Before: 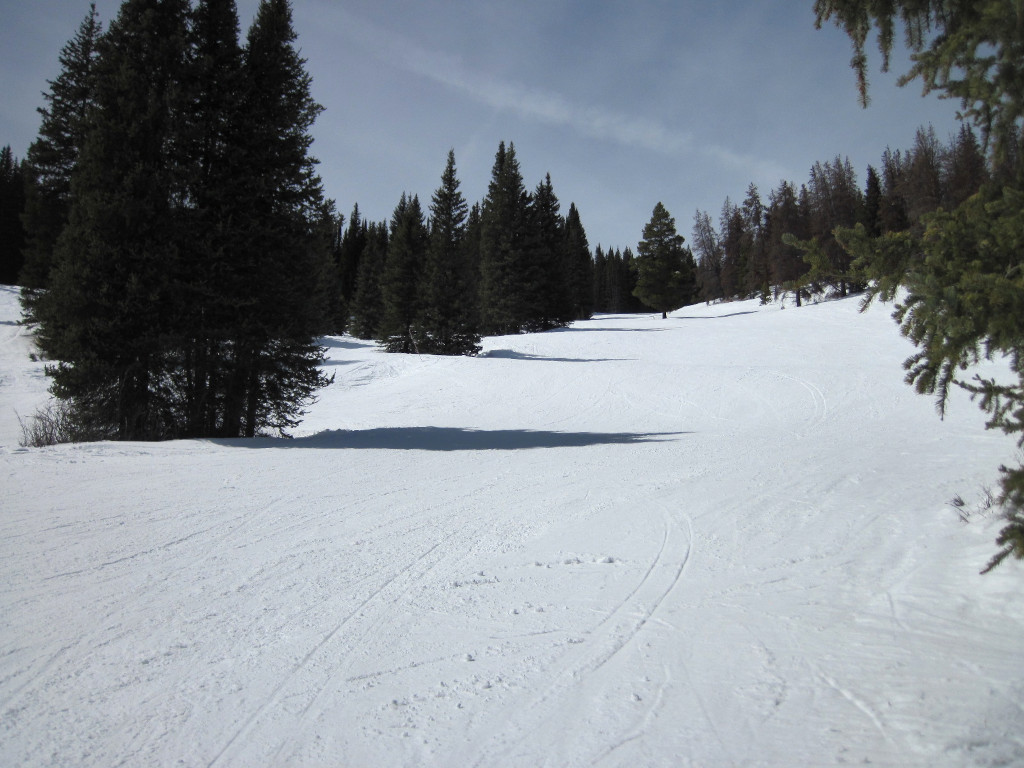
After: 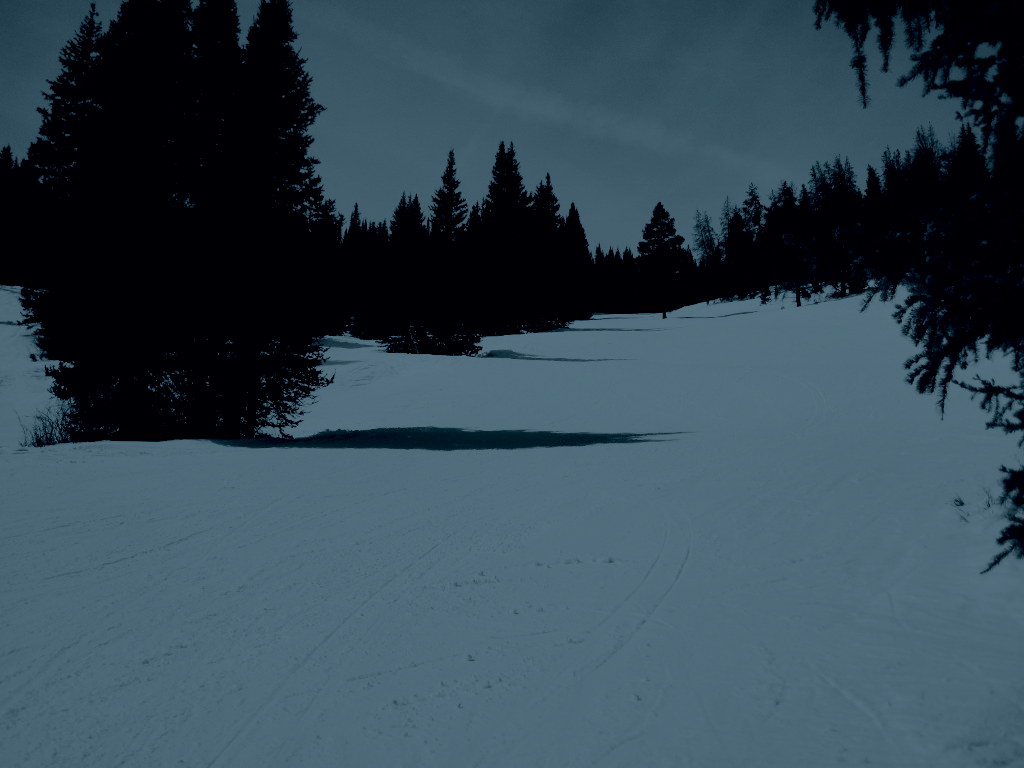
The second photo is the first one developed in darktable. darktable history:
tone curve: curves: ch0 [(0, 0) (0.105, 0.044) (0.195, 0.128) (0.283, 0.283) (0.384, 0.404) (0.485, 0.531) (0.635, 0.7) (0.832, 0.858) (1, 0.977)]; ch1 [(0, 0) (0.161, 0.092) (0.35, 0.33) (0.379, 0.401) (0.448, 0.478) (0.498, 0.503) (0.531, 0.537) (0.586, 0.563) (0.687, 0.648) (1, 1)]; ch2 [(0, 0) (0.359, 0.372) (0.437, 0.437) (0.483, 0.484) (0.53, 0.515) (0.556, 0.553) (0.635, 0.589) (1, 1)], color space Lab, independent channels, preserve colors none
colorize: hue 194.4°, saturation 29%, source mix 61.75%, lightness 3.98%, version 1
filmic rgb: black relative exposure -2.85 EV, white relative exposure 4.56 EV, hardness 1.77, contrast 1.25, preserve chrominance no, color science v5 (2021)
